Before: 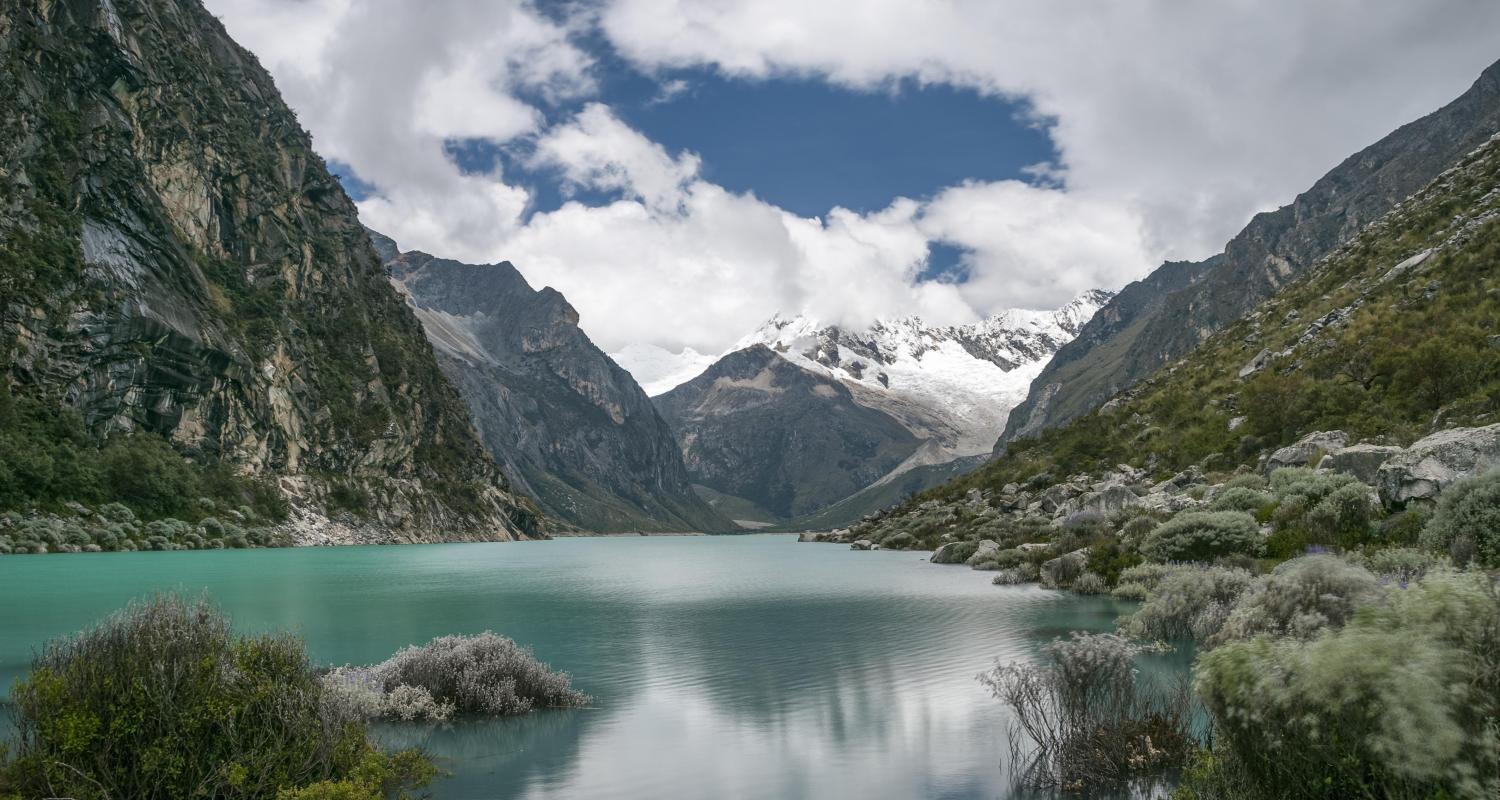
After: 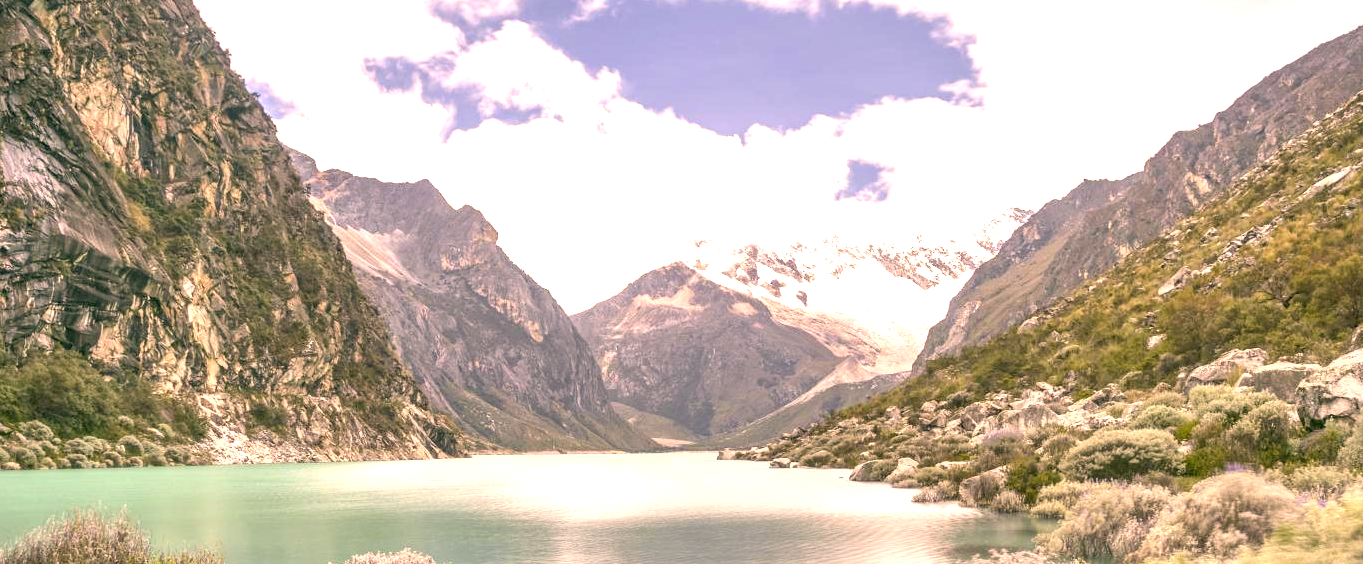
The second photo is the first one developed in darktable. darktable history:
crop: left 5.45%, top 10.29%, right 3.65%, bottom 19.143%
exposure: black level correction 0.001, exposure 1.649 EV, compensate highlight preservation false
contrast brightness saturation: contrast 0.047, brightness 0.062, saturation 0.007
color correction: highlights a* 21.27, highlights b* 19.48
